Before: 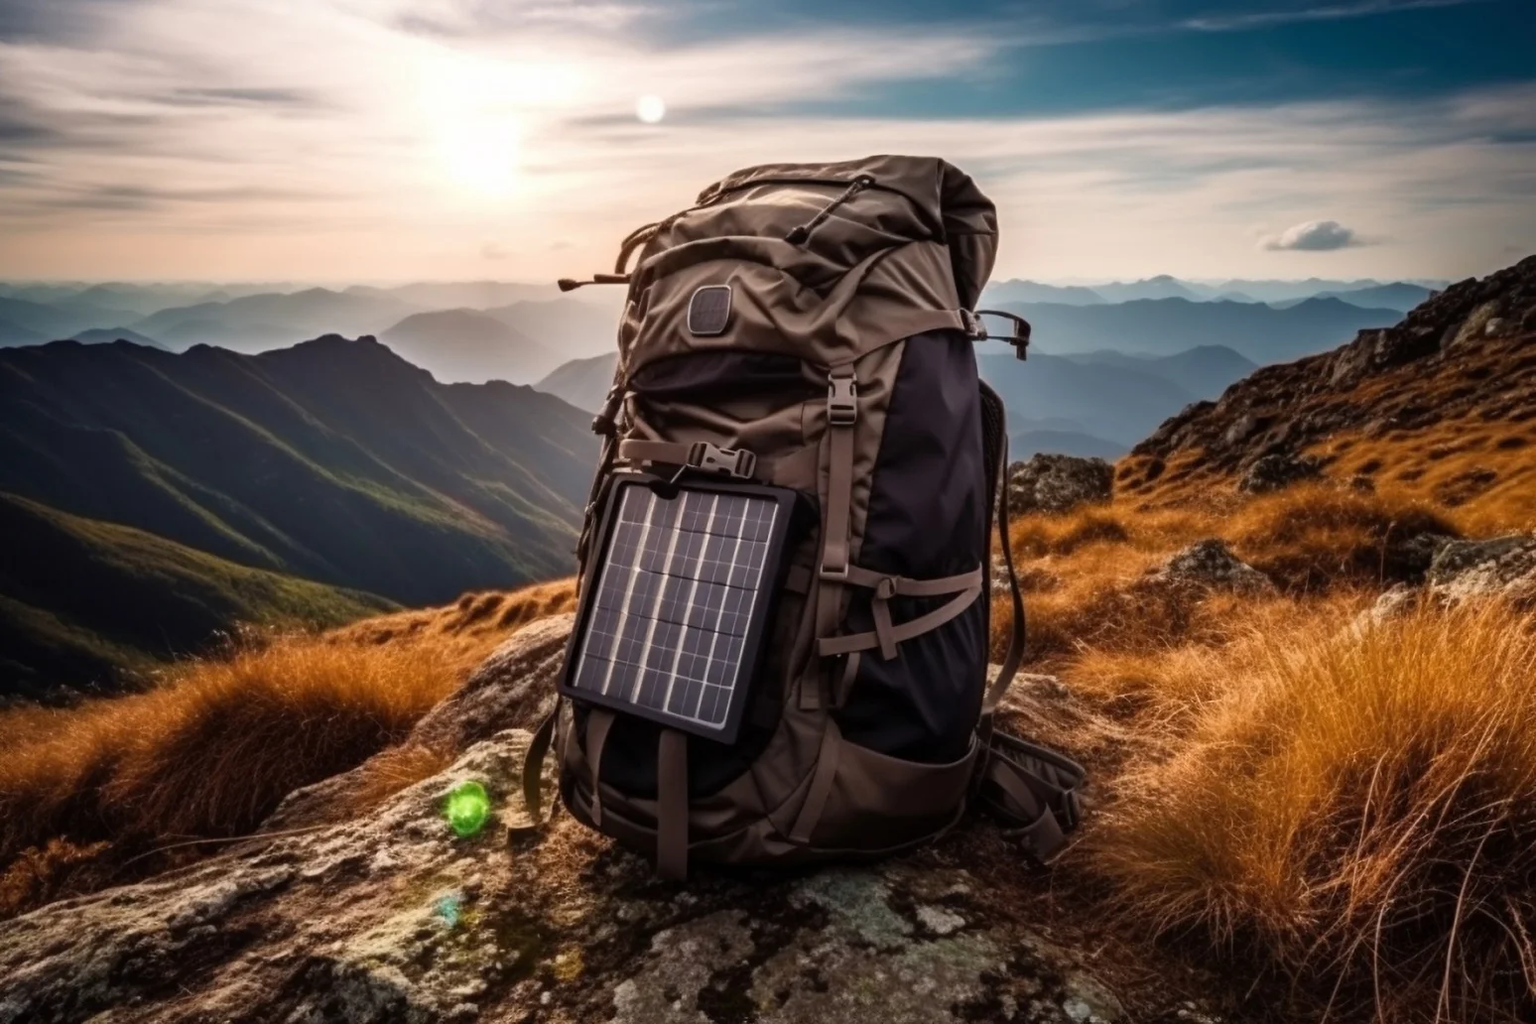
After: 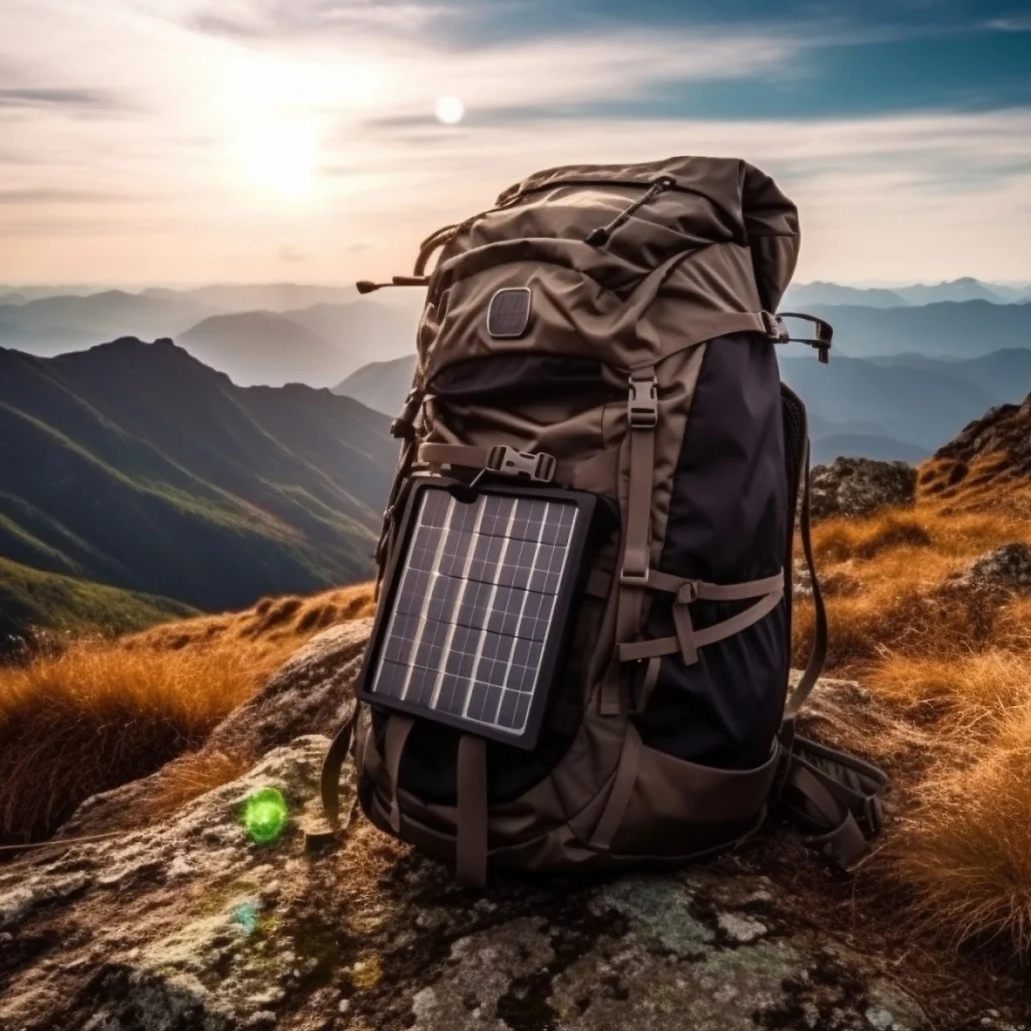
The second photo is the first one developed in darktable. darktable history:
crop and rotate: left 13.348%, right 20.02%
